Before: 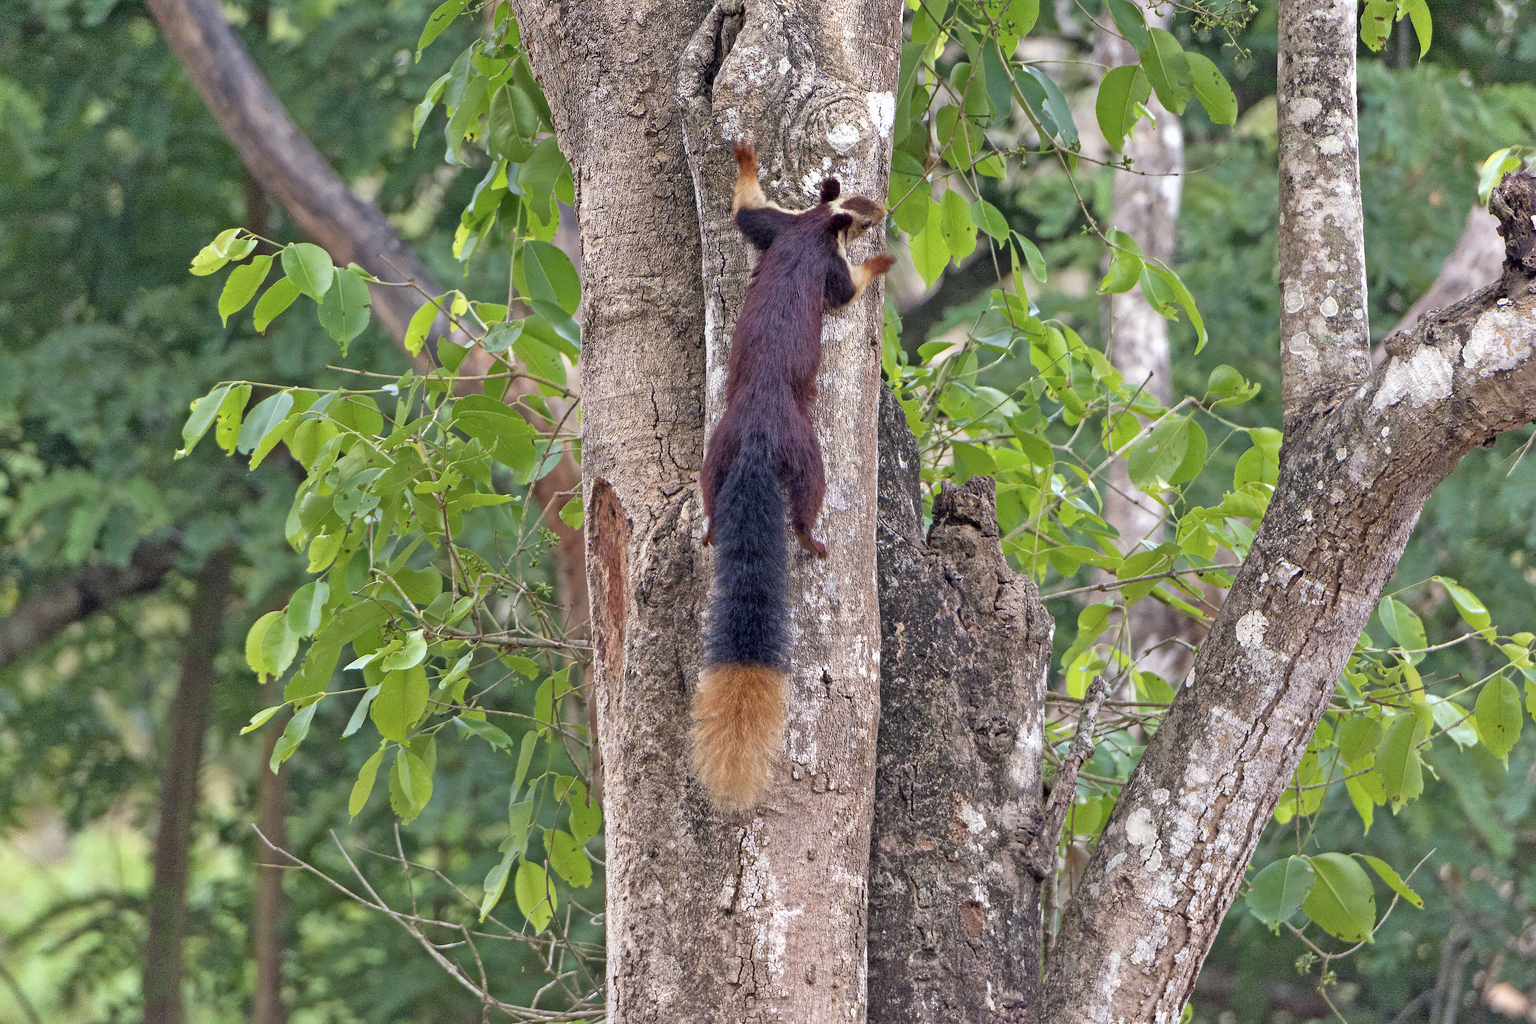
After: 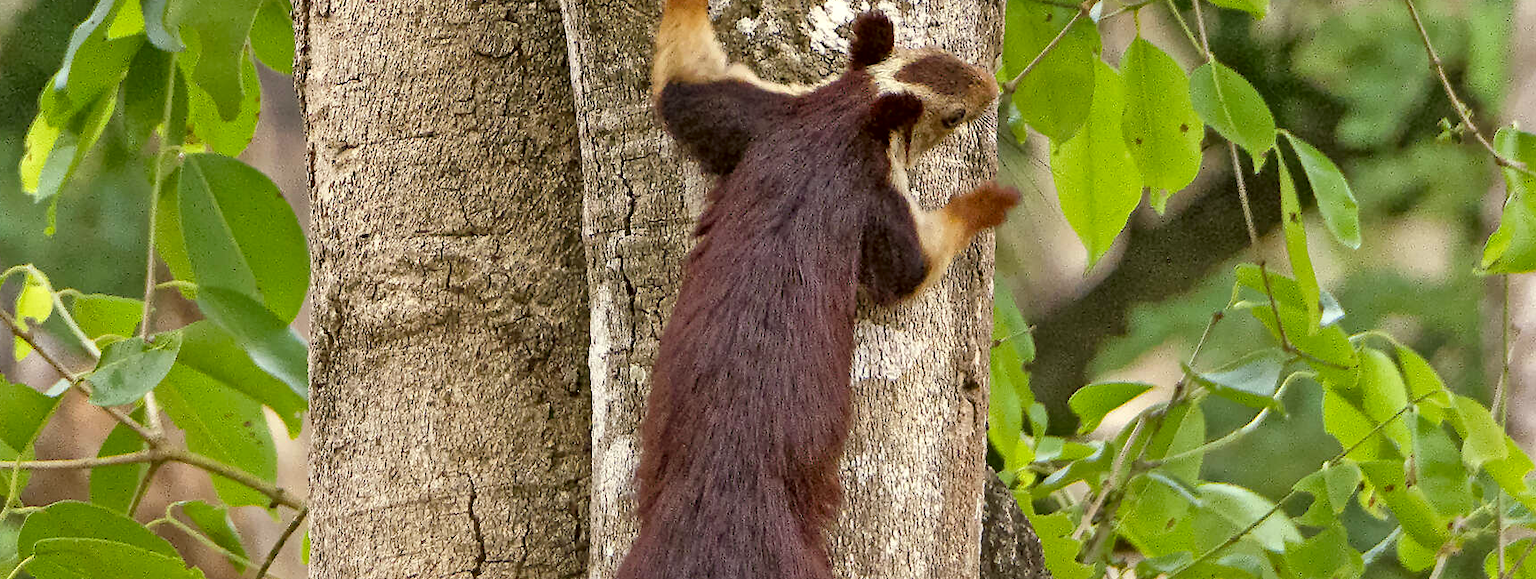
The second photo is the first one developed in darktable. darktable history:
haze removal: compatibility mode true, adaptive false
color correction: highlights a* -1.27, highlights b* 10.53, shadows a* 0.225, shadows b* 19.91
crop: left 28.901%, top 16.879%, right 26.784%, bottom 58.029%
